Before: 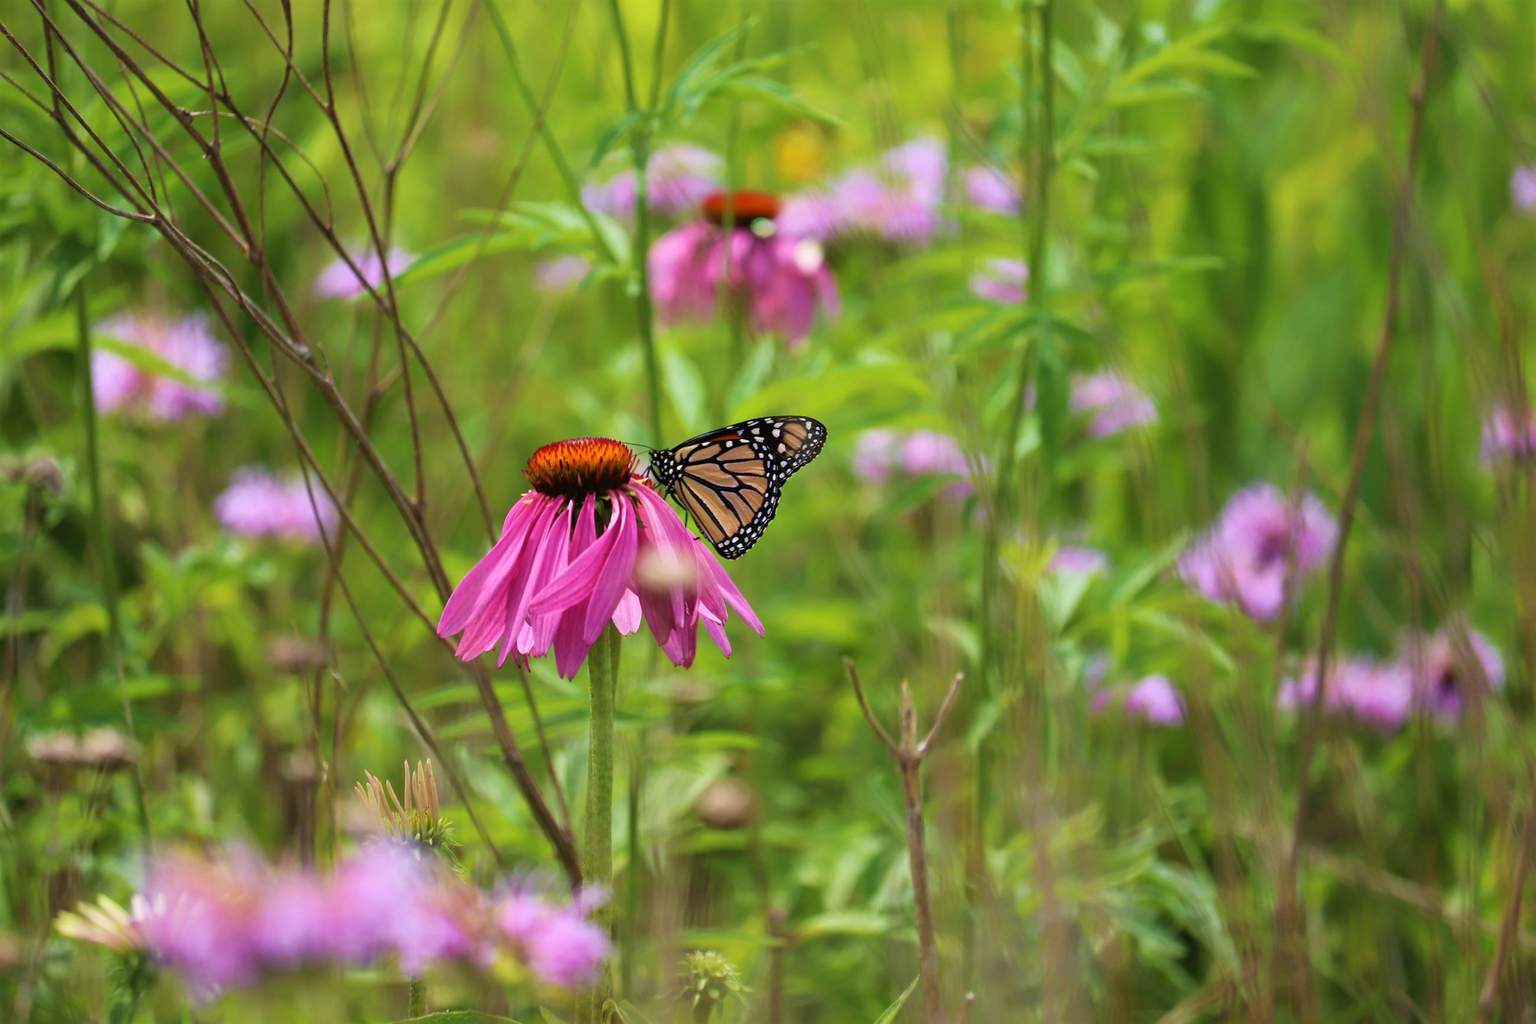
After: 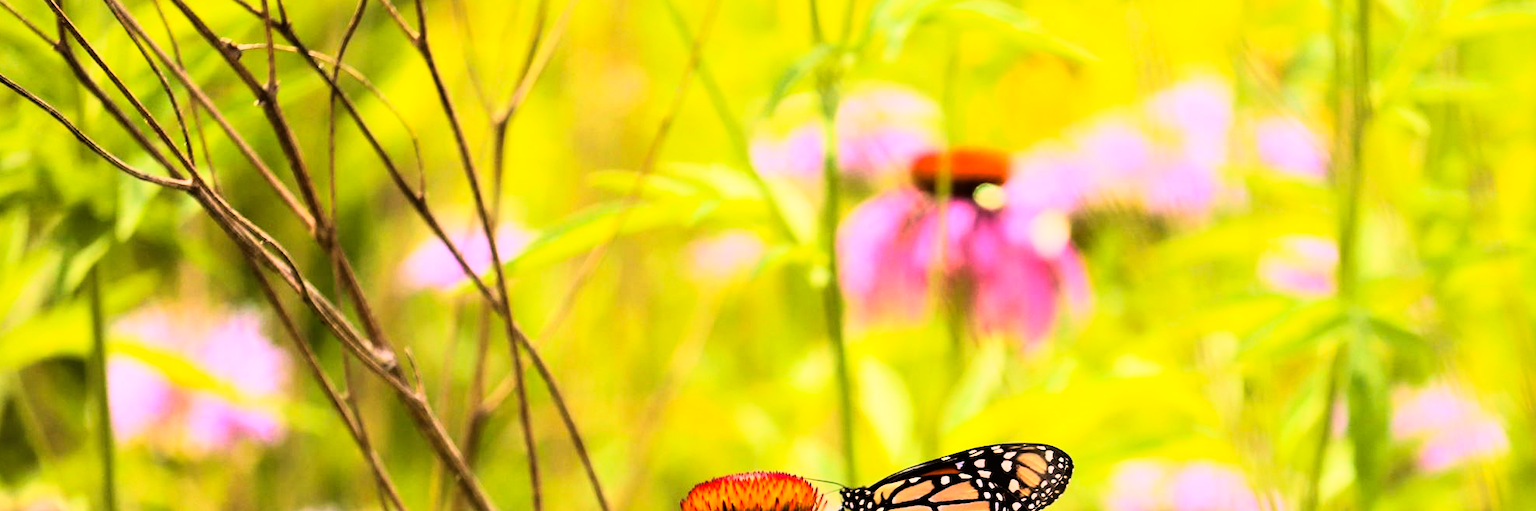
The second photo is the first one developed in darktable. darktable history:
color balance rgb: shadows lift › luminance -5%, shadows lift › chroma 1.1%, shadows lift › hue 219°, power › luminance 10%, power › chroma 2.83%, power › hue 60°, highlights gain › chroma 4.52%, highlights gain › hue 33.33°, saturation formula JzAzBz (2021)
crop: left 0.579%, top 7.627%, right 23.167%, bottom 54.275%
rgb curve: curves: ch0 [(0, 0) (0.21, 0.15) (0.24, 0.21) (0.5, 0.75) (0.75, 0.96) (0.89, 0.99) (1, 1)]; ch1 [(0, 0.02) (0.21, 0.13) (0.25, 0.2) (0.5, 0.67) (0.75, 0.9) (0.89, 0.97) (1, 1)]; ch2 [(0, 0.02) (0.21, 0.13) (0.25, 0.2) (0.5, 0.67) (0.75, 0.9) (0.89, 0.97) (1, 1)], compensate middle gray true
